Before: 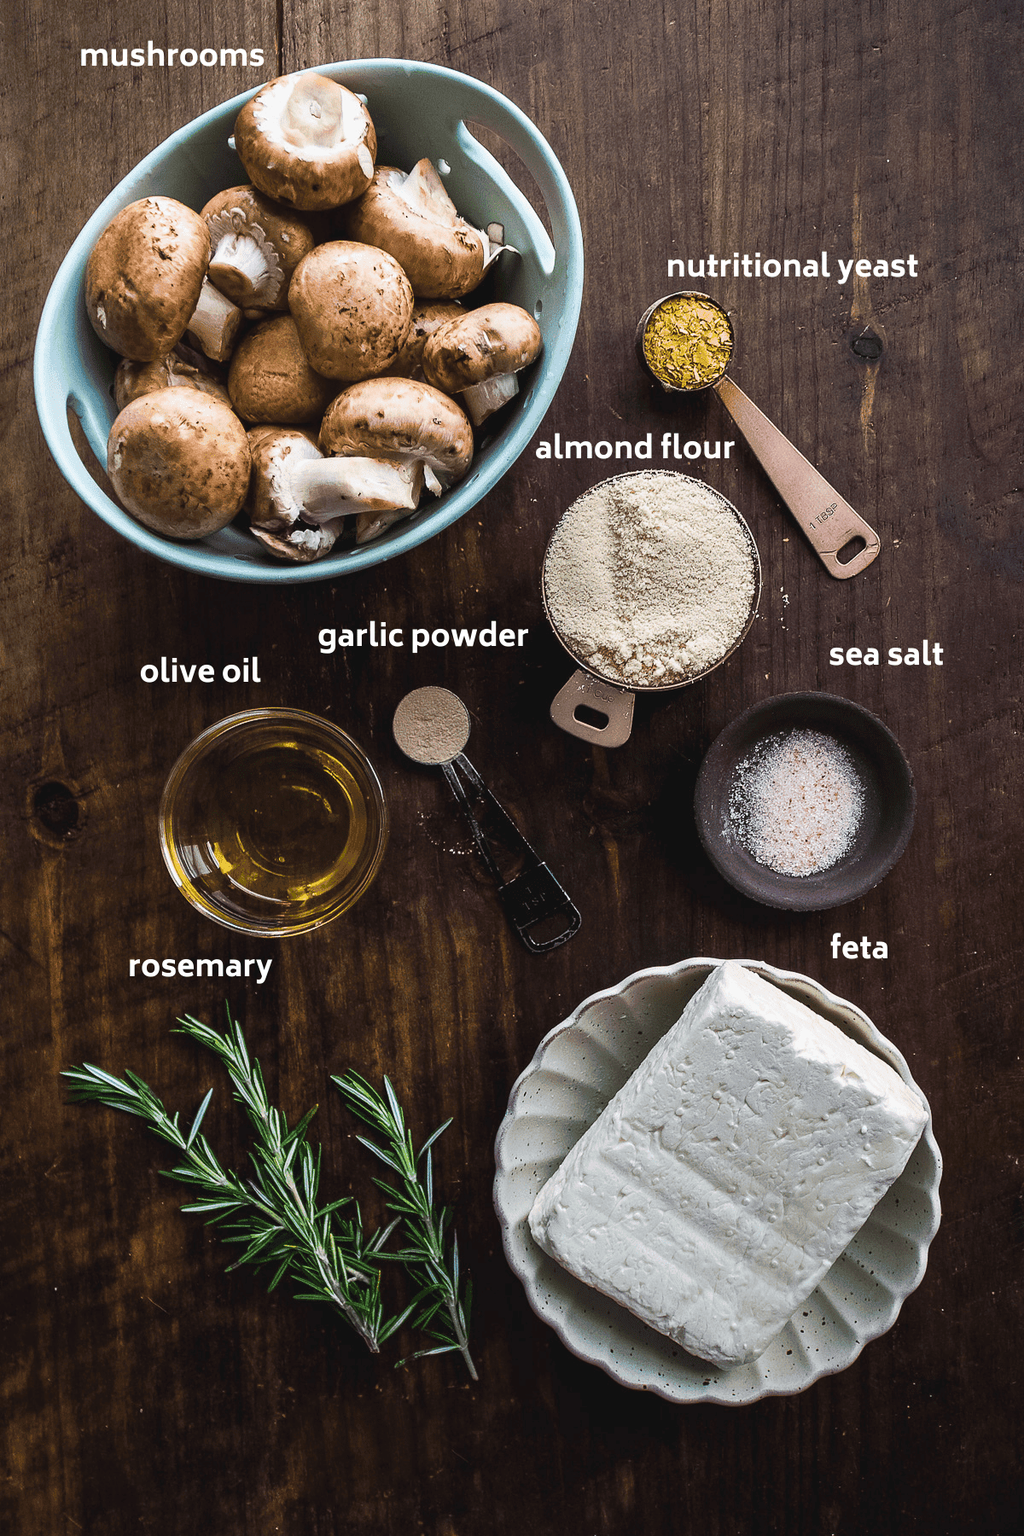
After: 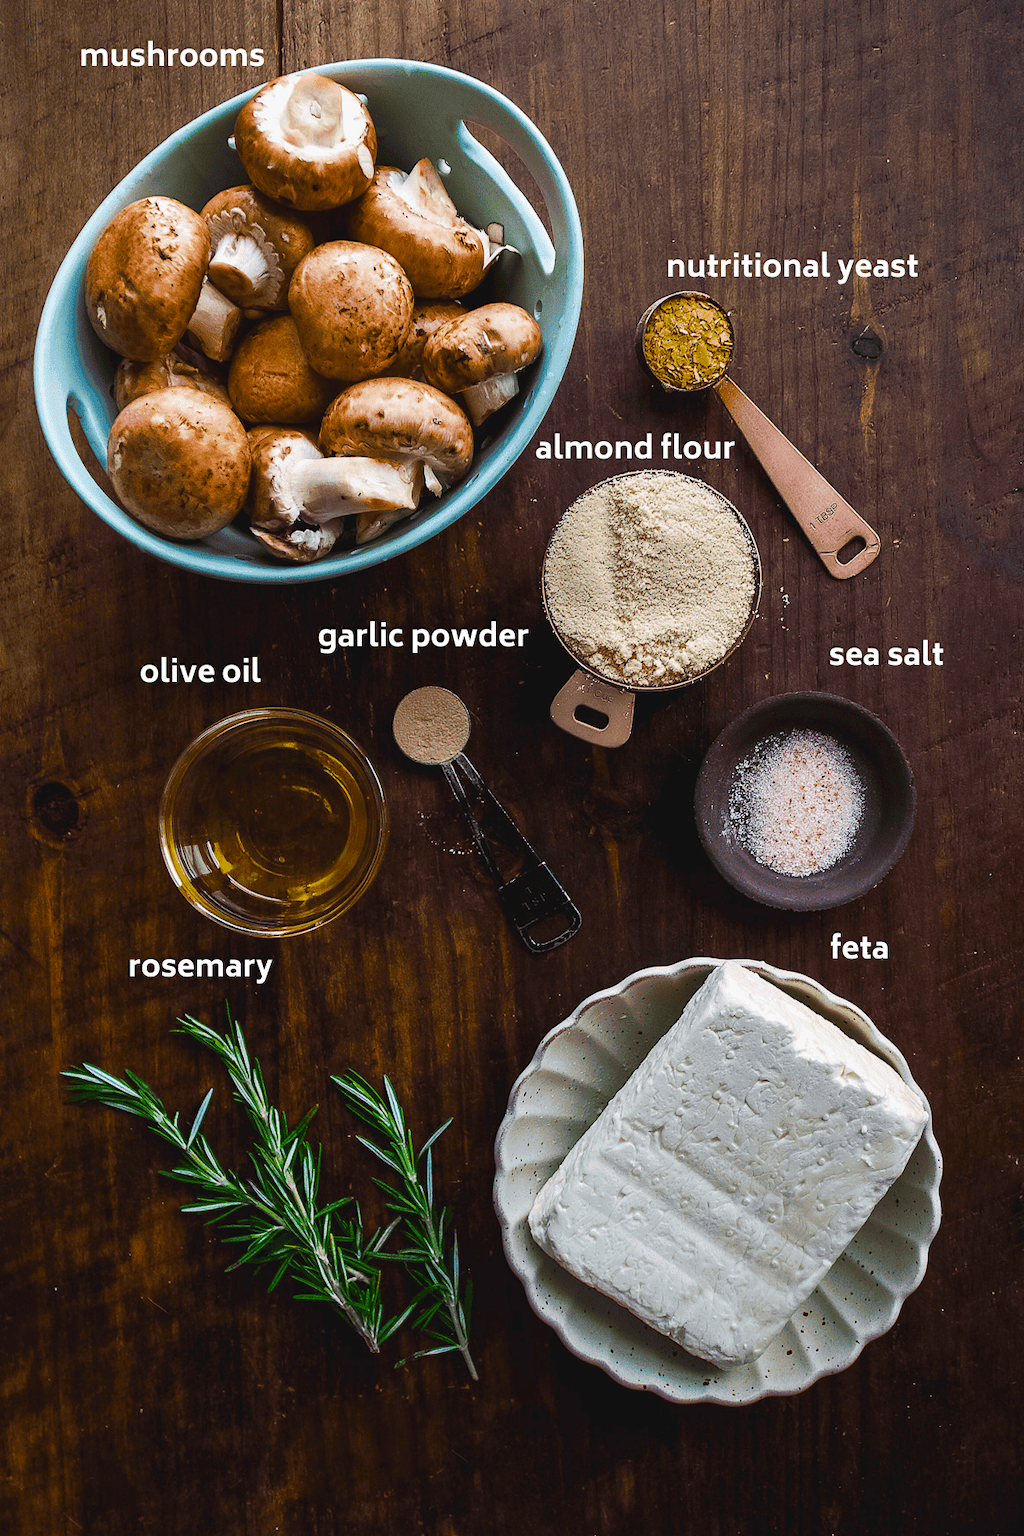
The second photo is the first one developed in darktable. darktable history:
contrast brightness saturation: saturation 0.494
color zones: curves: ch0 [(0, 0.425) (0.143, 0.422) (0.286, 0.42) (0.429, 0.419) (0.571, 0.419) (0.714, 0.42) (0.857, 0.422) (1, 0.425)]
